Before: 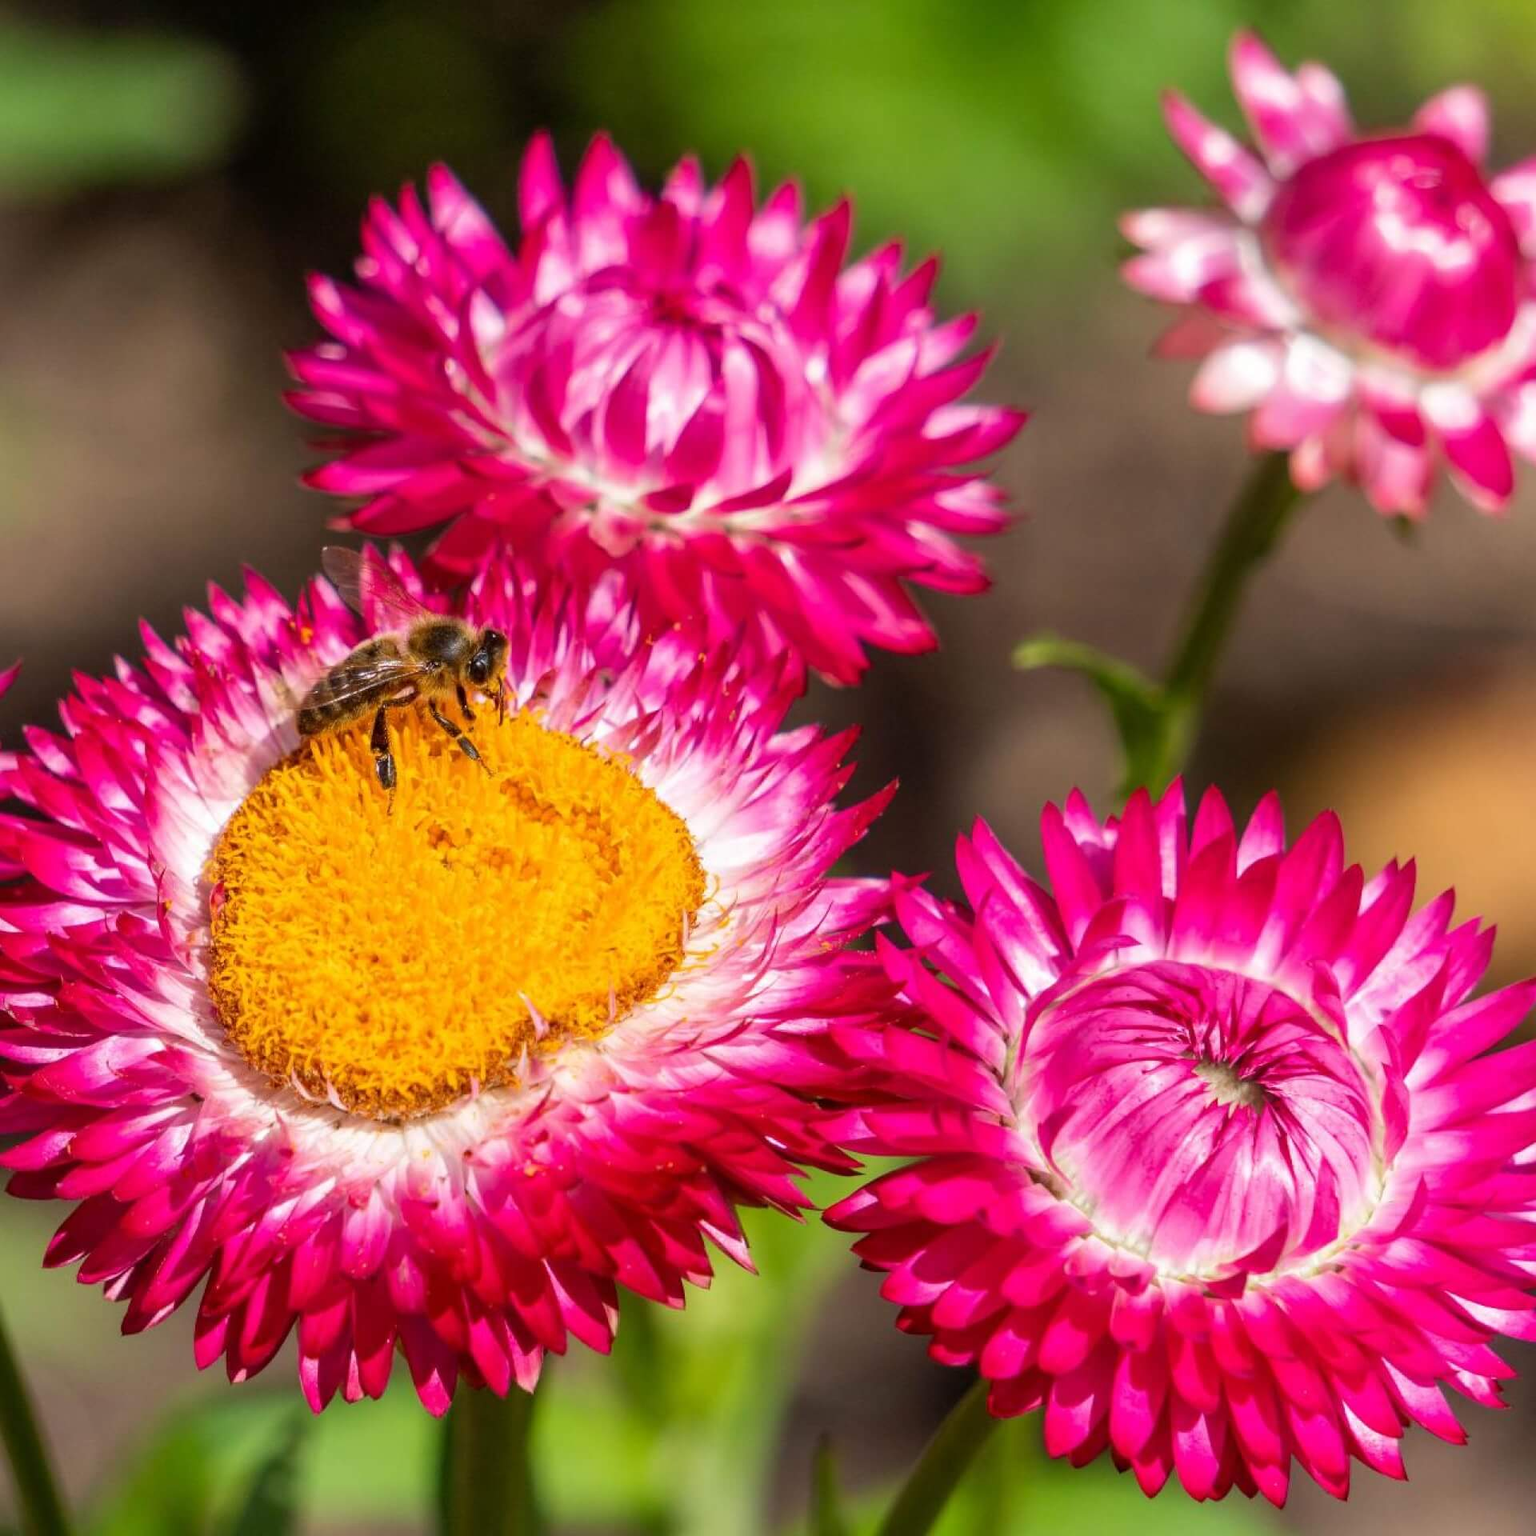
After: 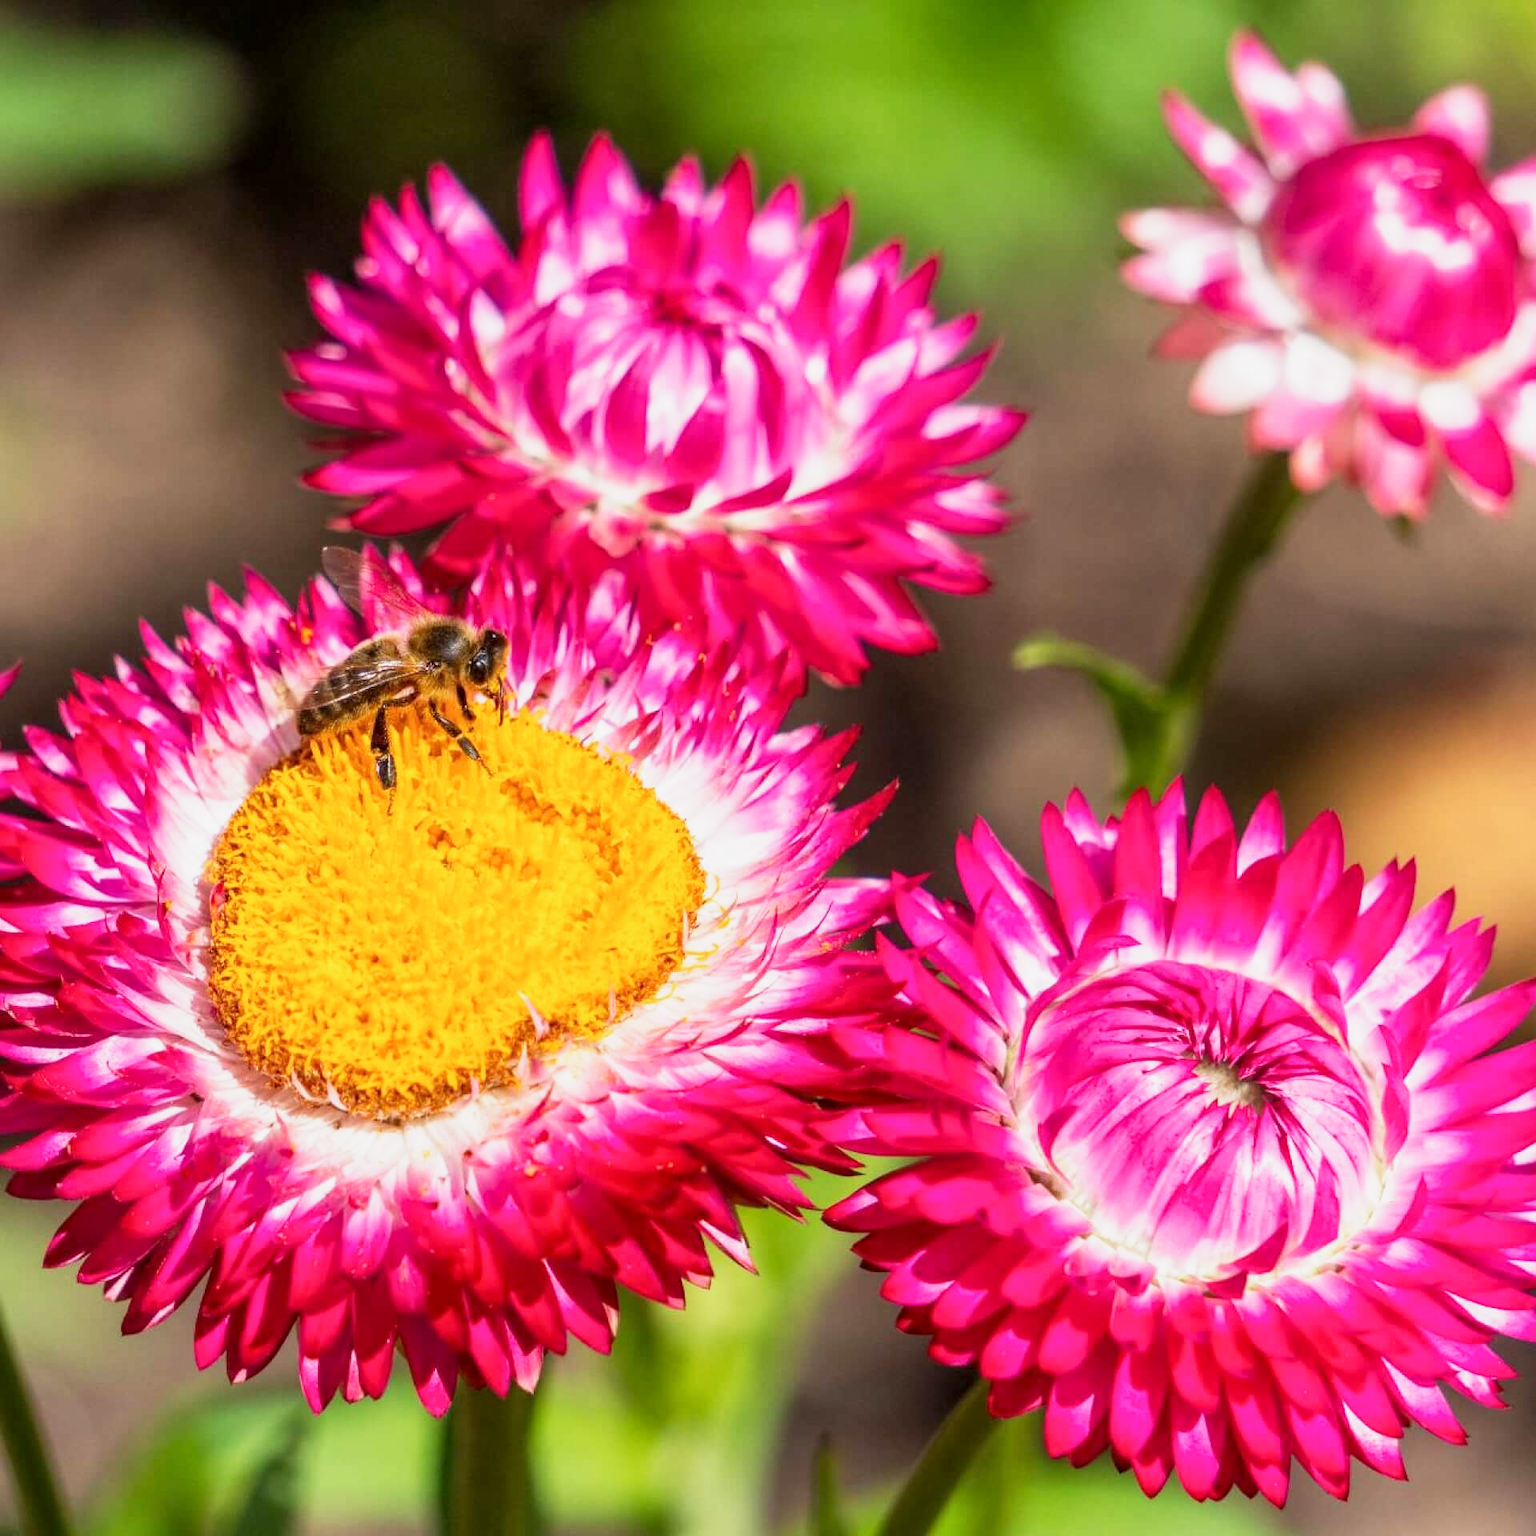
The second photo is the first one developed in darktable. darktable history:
local contrast: highlights 100%, shadows 103%, detail 119%, midtone range 0.2
base curve: curves: ch0 [(0, 0) (0.088, 0.125) (0.176, 0.251) (0.354, 0.501) (0.613, 0.749) (1, 0.877)], preserve colors none
